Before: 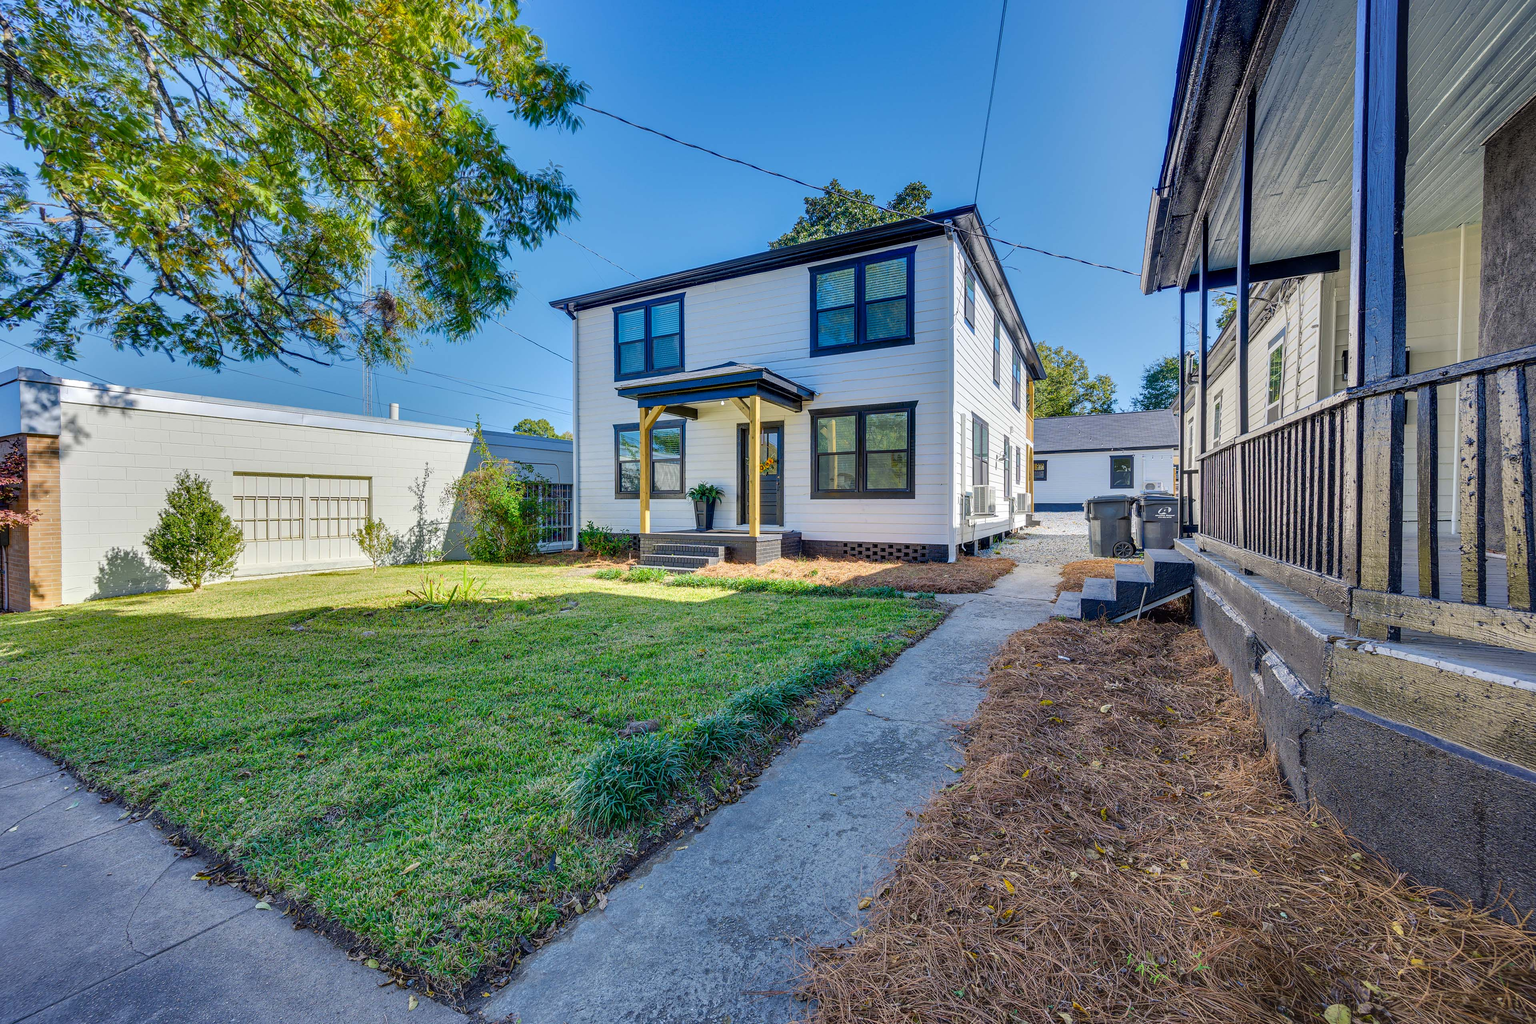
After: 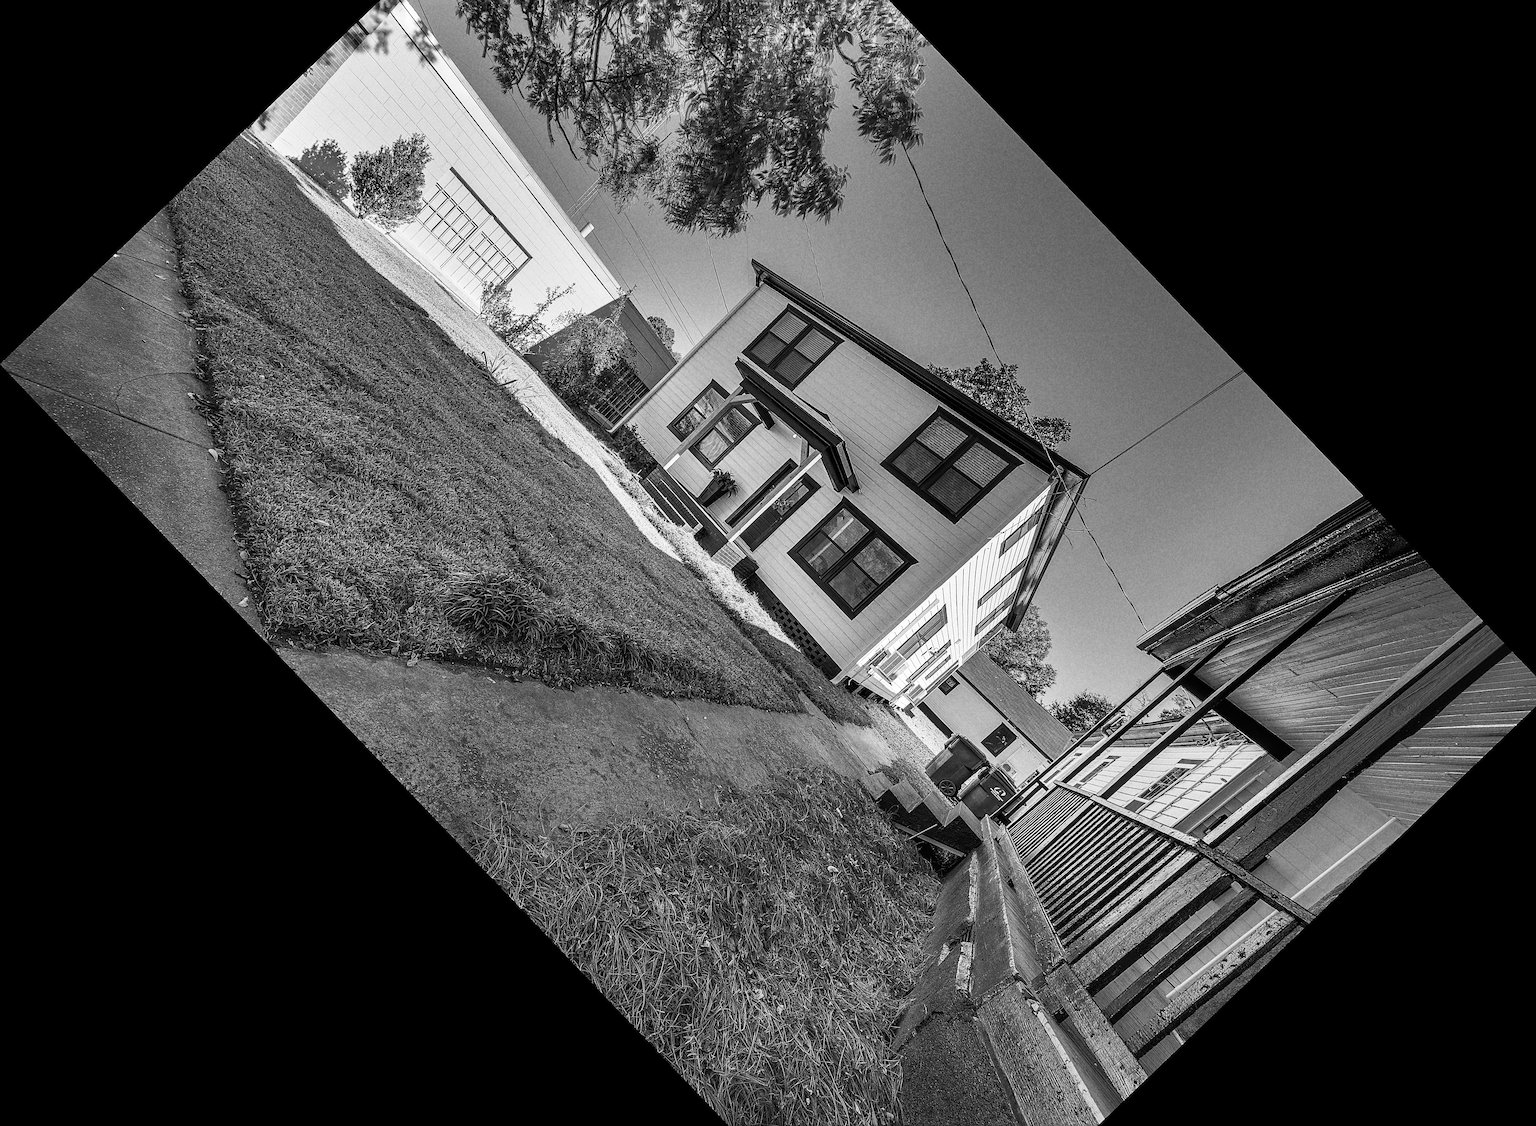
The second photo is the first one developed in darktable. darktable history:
white balance: red 0.978, blue 0.999
crop and rotate: angle -46.26°, top 16.234%, right 0.912%, bottom 11.704%
sharpen: on, module defaults
tone curve: curves: ch0 [(0, 0) (0.003, 0.007) (0.011, 0.01) (0.025, 0.016) (0.044, 0.025) (0.069, 0.036) (0.1, 0.052) (0.136, 0.073) (0.177, 0.103) (0.224, 0.135) (0.277, 0.177) (0.335, 0.233) (0.399, 0.303) (0.468, 0.376) (0.543, 0.469) (0.623, 0.581) (0.709, 0.723) (0.801, 0.863) (0.898, 0.938) (1, 1)], preserve colors none
grain: on, module defaults
monochrome: on, module defaults
rotate and perspective: rotation 0.074°, lens shift (vertical) 0.096, lens shift (horizontal) -0.041, crop left 0.043, crop right 0.952, crop top 0.024, crop bottom 0.979
